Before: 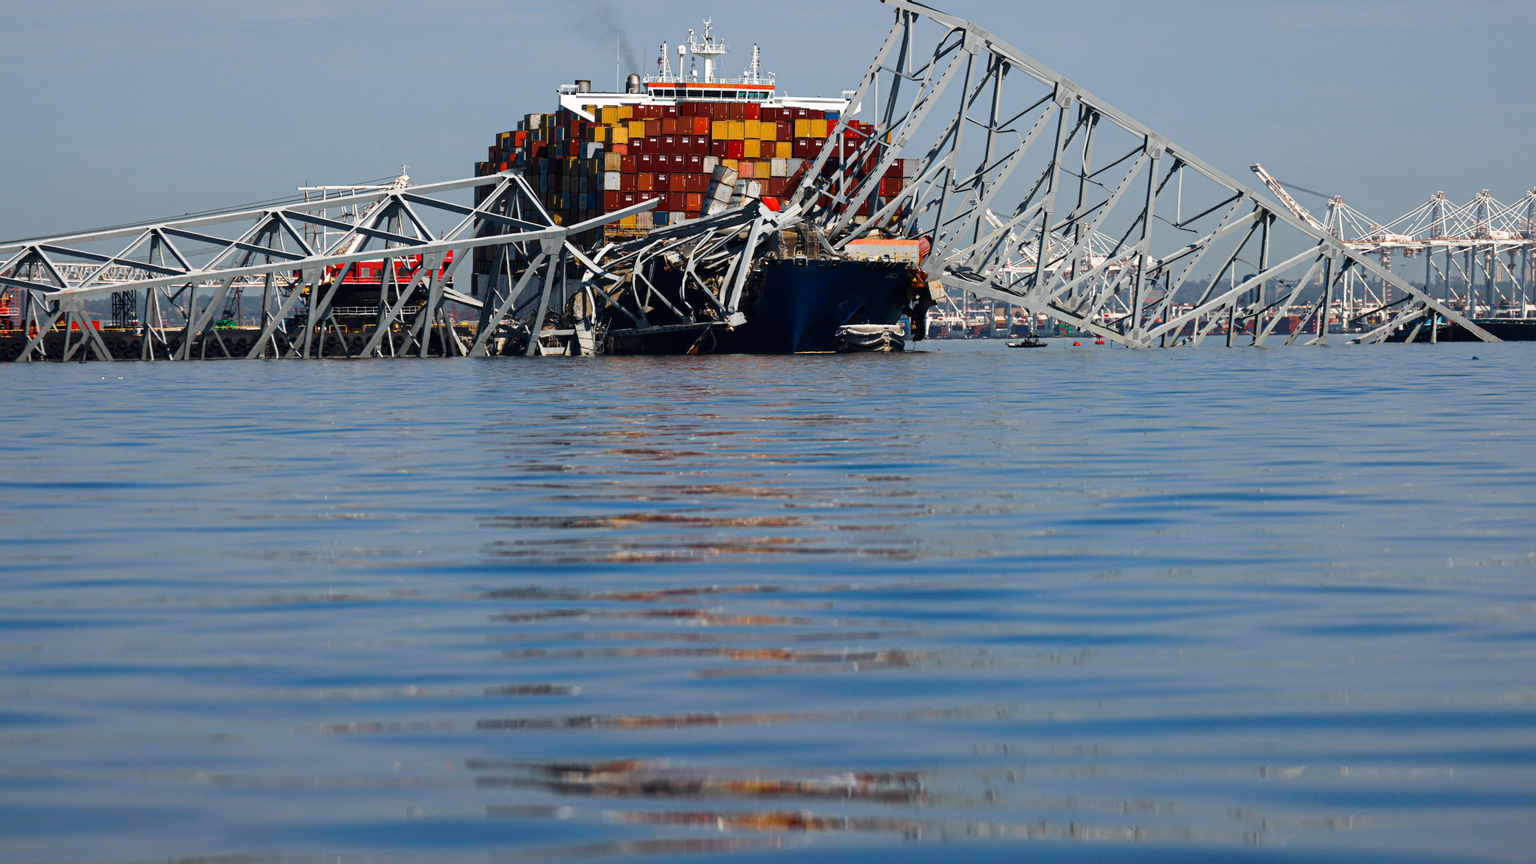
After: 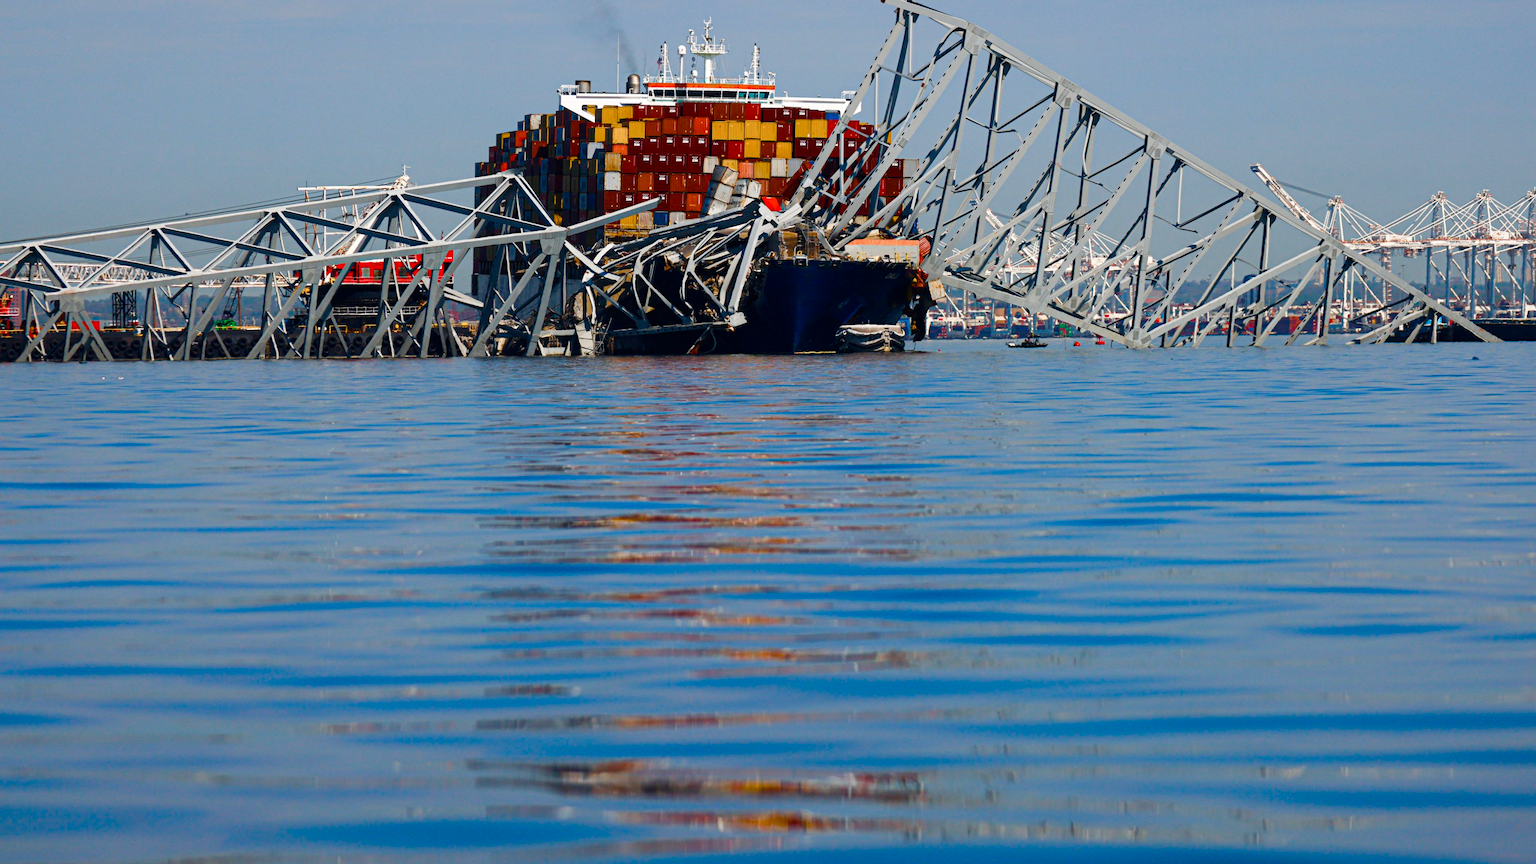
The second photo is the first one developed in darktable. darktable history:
color balance rgb: linear chroma grading › mid-tones 7.566%, perceptual saturation grading › global saturation 0.471%, perceptual saturation grading › highlights -34.588%, perceptual saturation grading › mid-tones 15.083%, perceptual saturation grading › shadows 47.215%, global vibrance 43.371%
